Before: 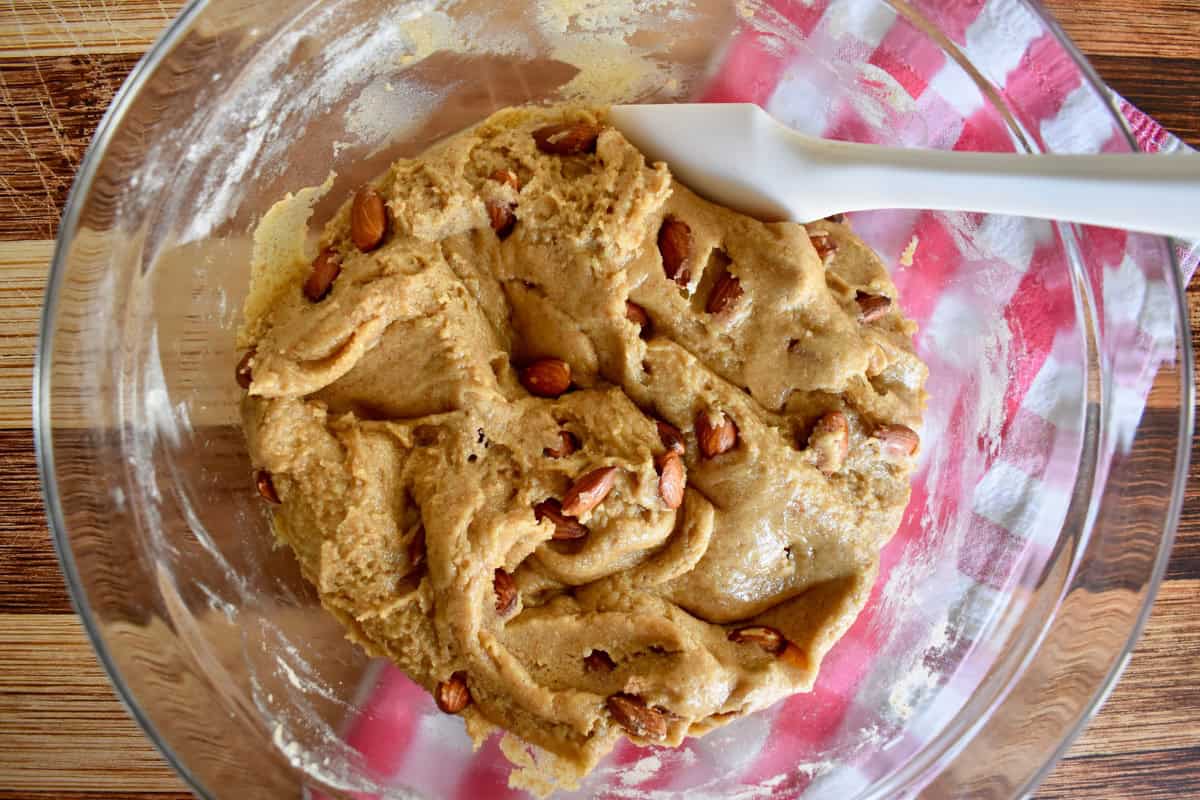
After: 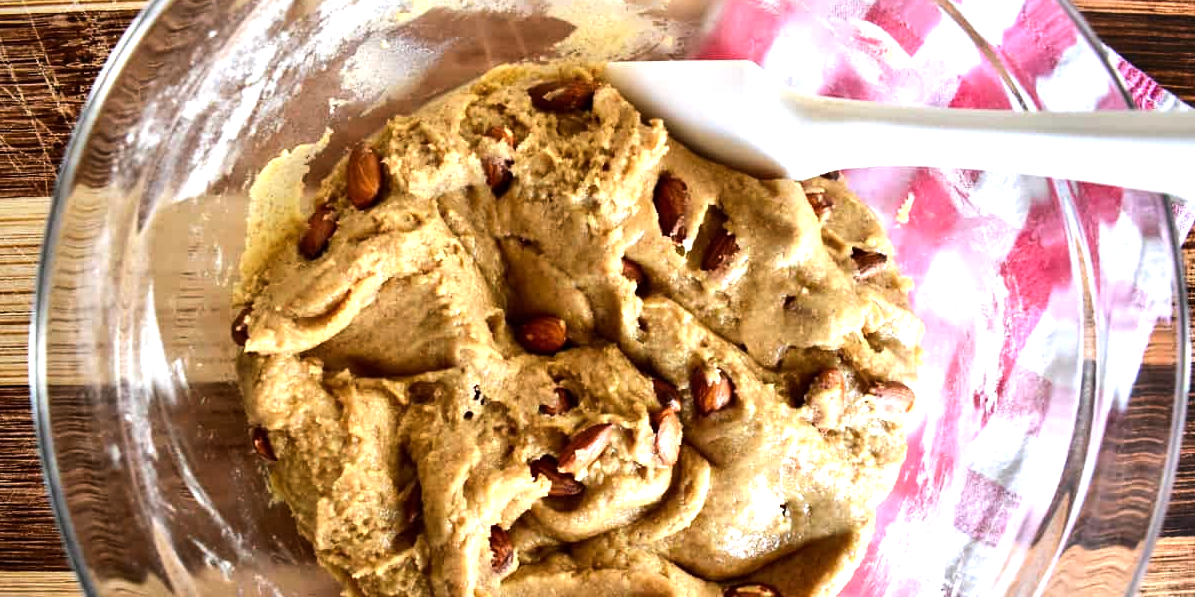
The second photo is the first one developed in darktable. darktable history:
crop: left 0.387%, top 5.469%, bottom 19.809%
tone equalizer: -8 EV -1.08 EV, -7 EV -1.01 EV, -6 EV -0.867 EV, -5 EV -0.578 EV, -3 EV 0.578 EV, -2 EV 0.867 EV, -1 EV 1.01 EV, +0 EV 1.08 EV, edges refinement/feathering 500, mask exposure compensation -1.57 EV, preserve details no
white balance: red 1.004, blue 1.024
